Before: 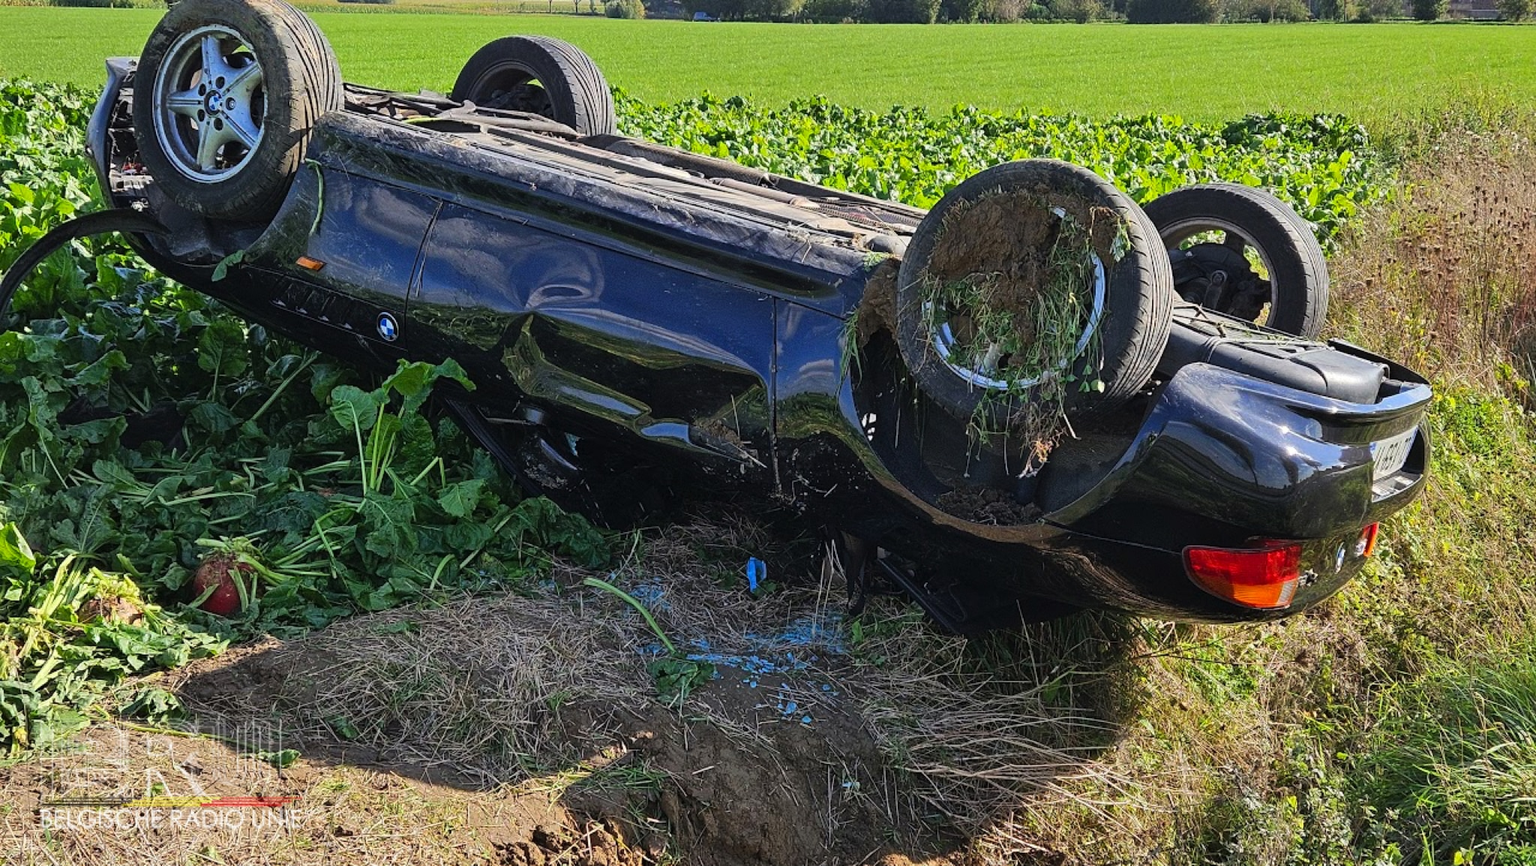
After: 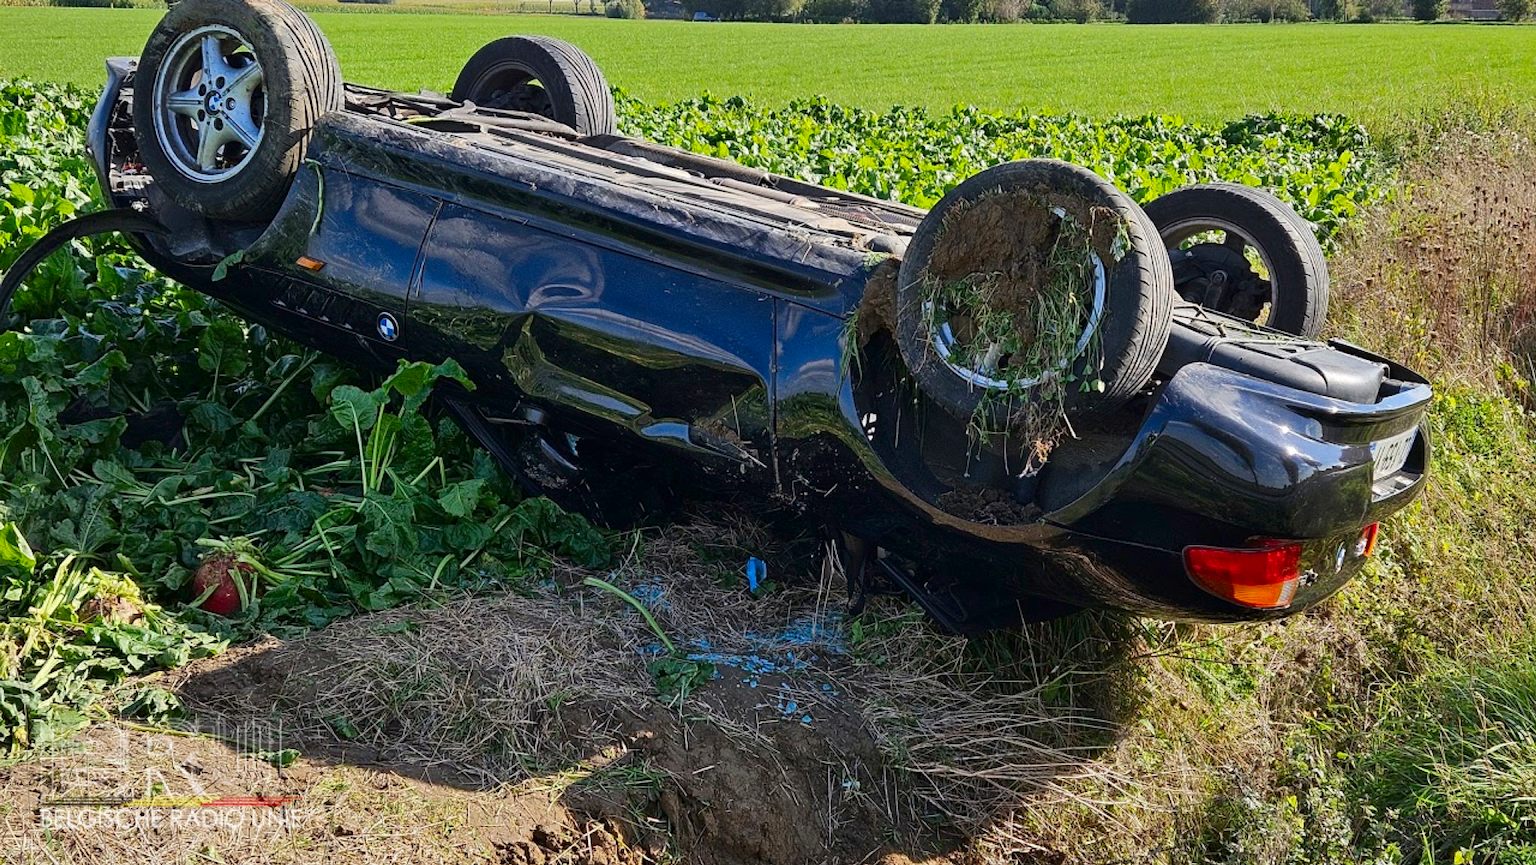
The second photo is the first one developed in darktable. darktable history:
contrast brightness saturation: contrast 0.067, brightness -0.131, saturation 0.045
